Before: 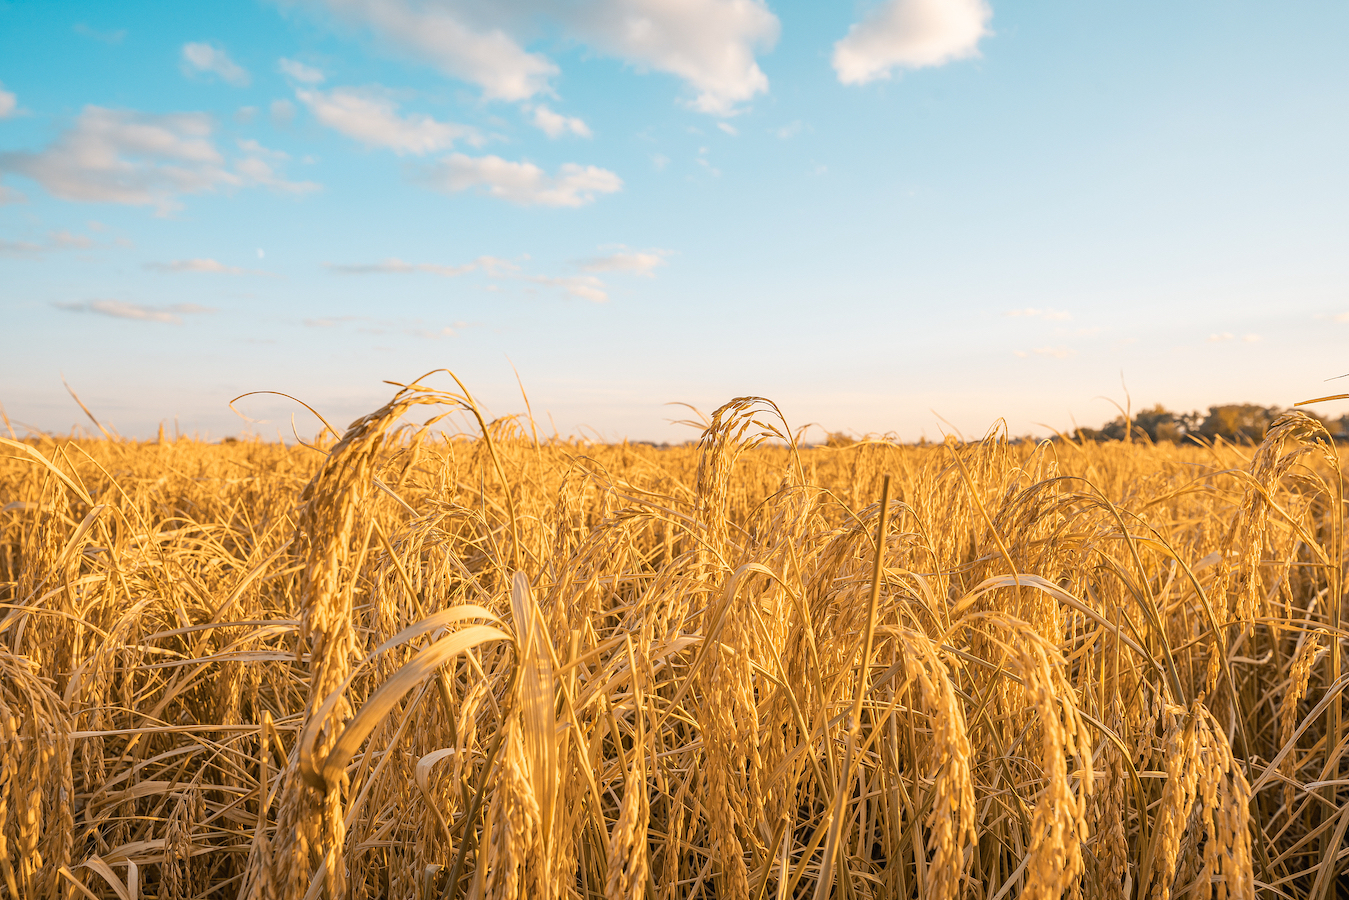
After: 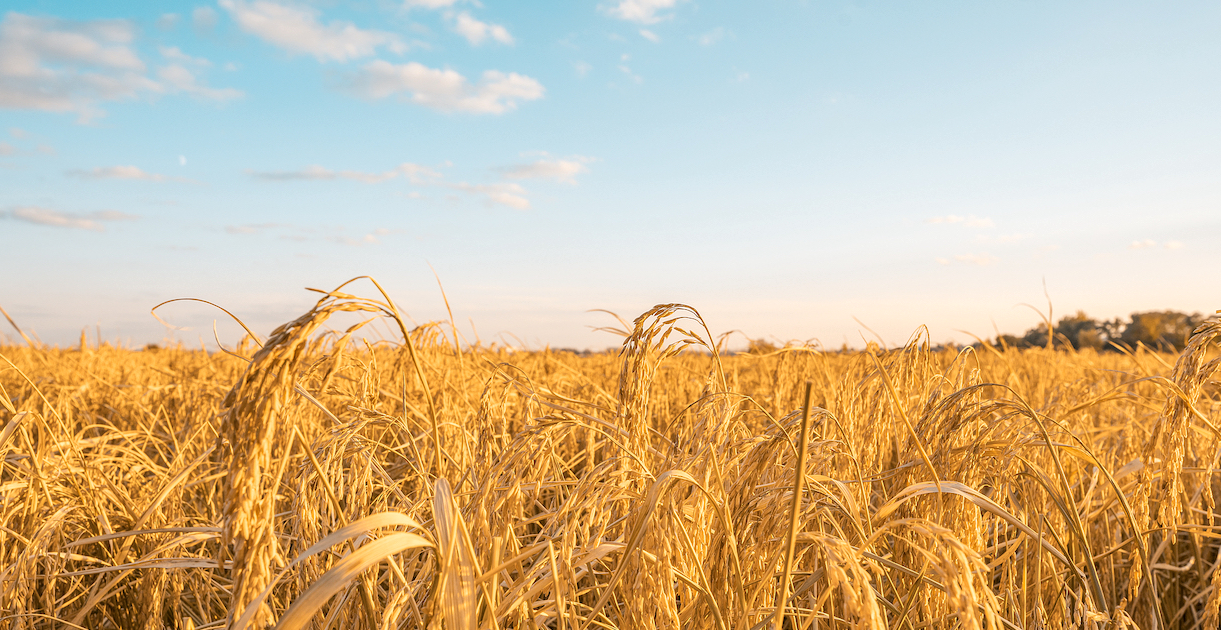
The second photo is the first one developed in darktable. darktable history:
crop: left 5.806%, top 10.42%, right 3.644%, bottom 19.499%
local contrast: highlights 107%, shadows 98%, detail 119%, midtone range 0.2
